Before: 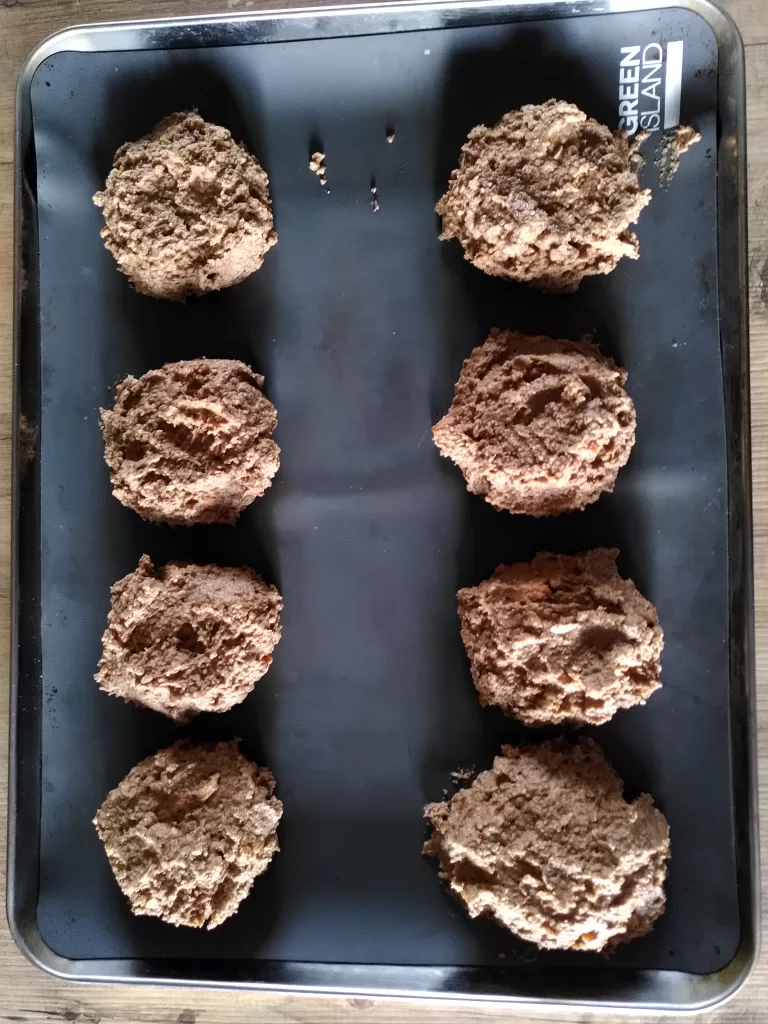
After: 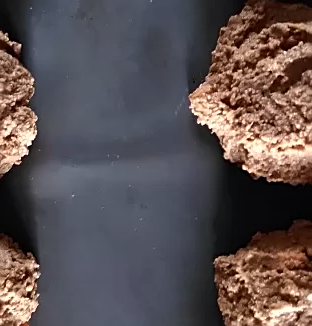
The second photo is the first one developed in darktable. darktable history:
sharpen: on, module defaults
crop: left 31.716%, top 32.438%, right 27.584%, bottom 35.637%
color correction: highlights b* 3.04
